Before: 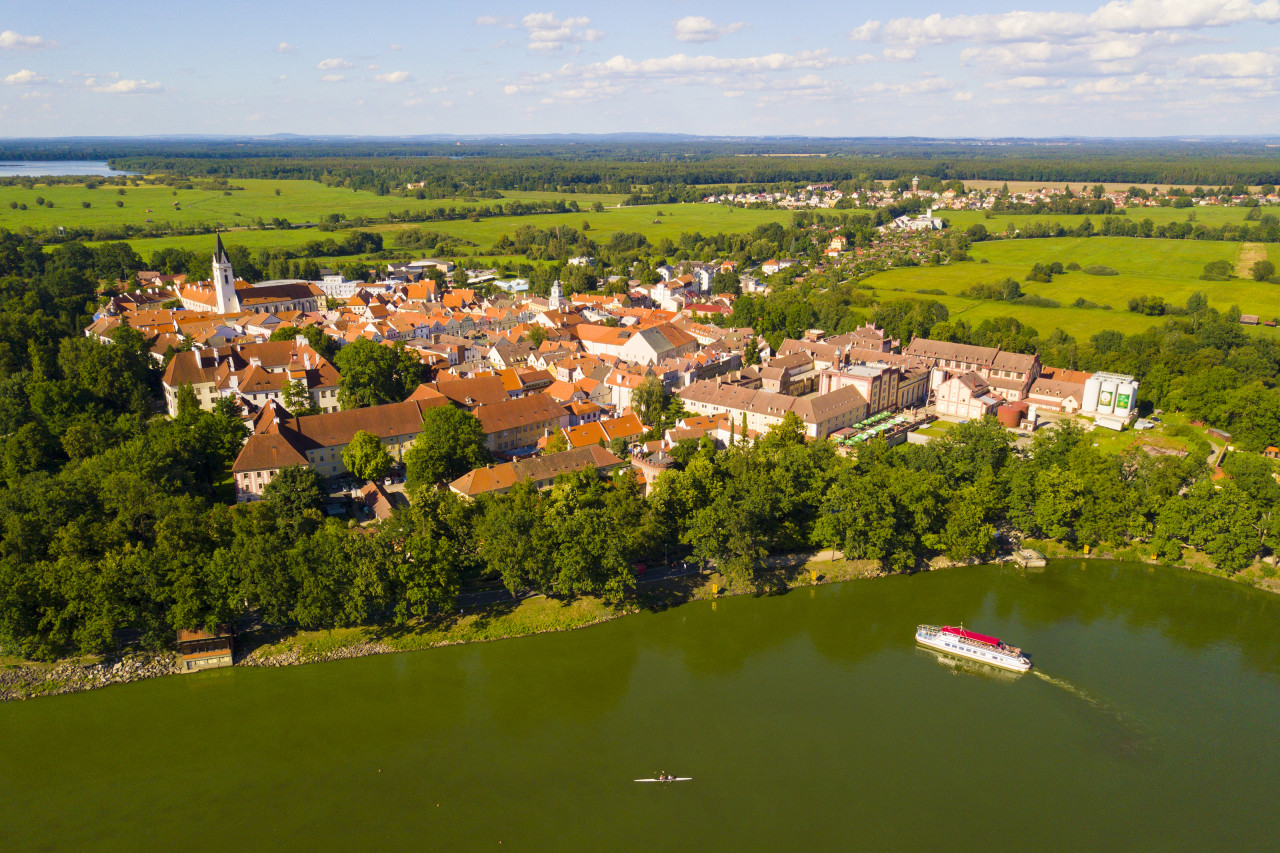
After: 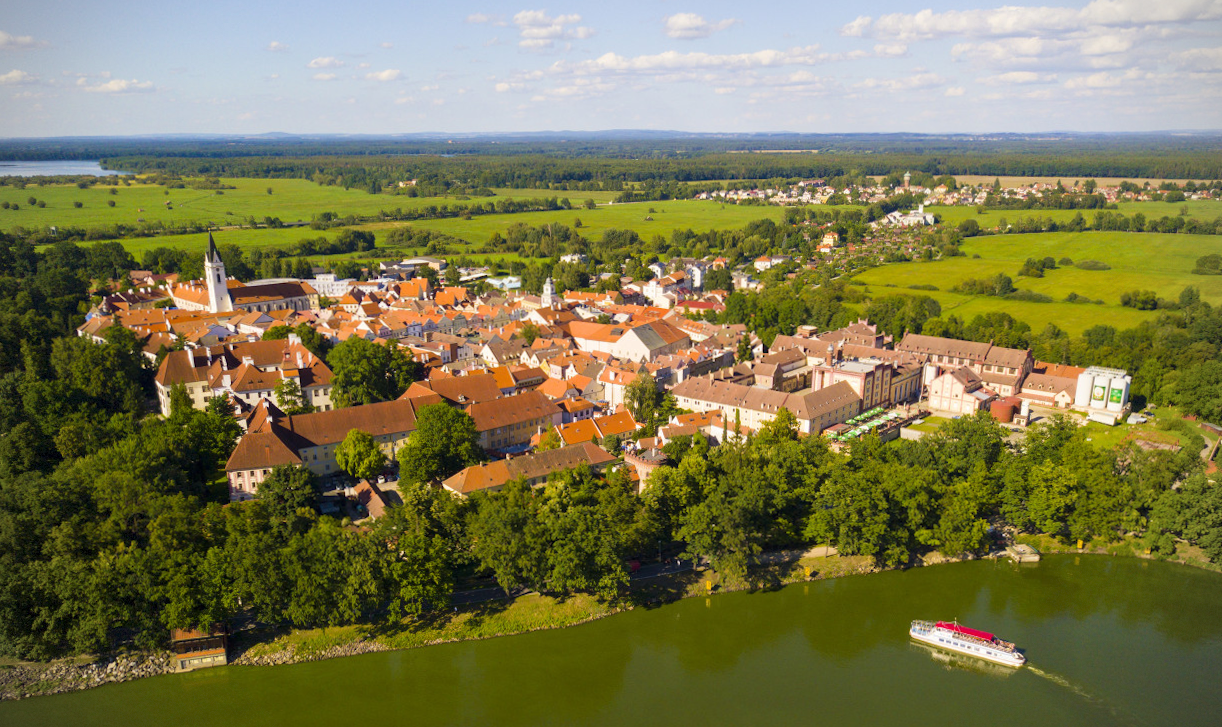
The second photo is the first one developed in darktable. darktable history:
crop and rotate: angle 0.285°, left 0.235%, right 3.534%, bottom 14.097%
vignetting: fall-off radius 61.24%, dithering 8-bit output
